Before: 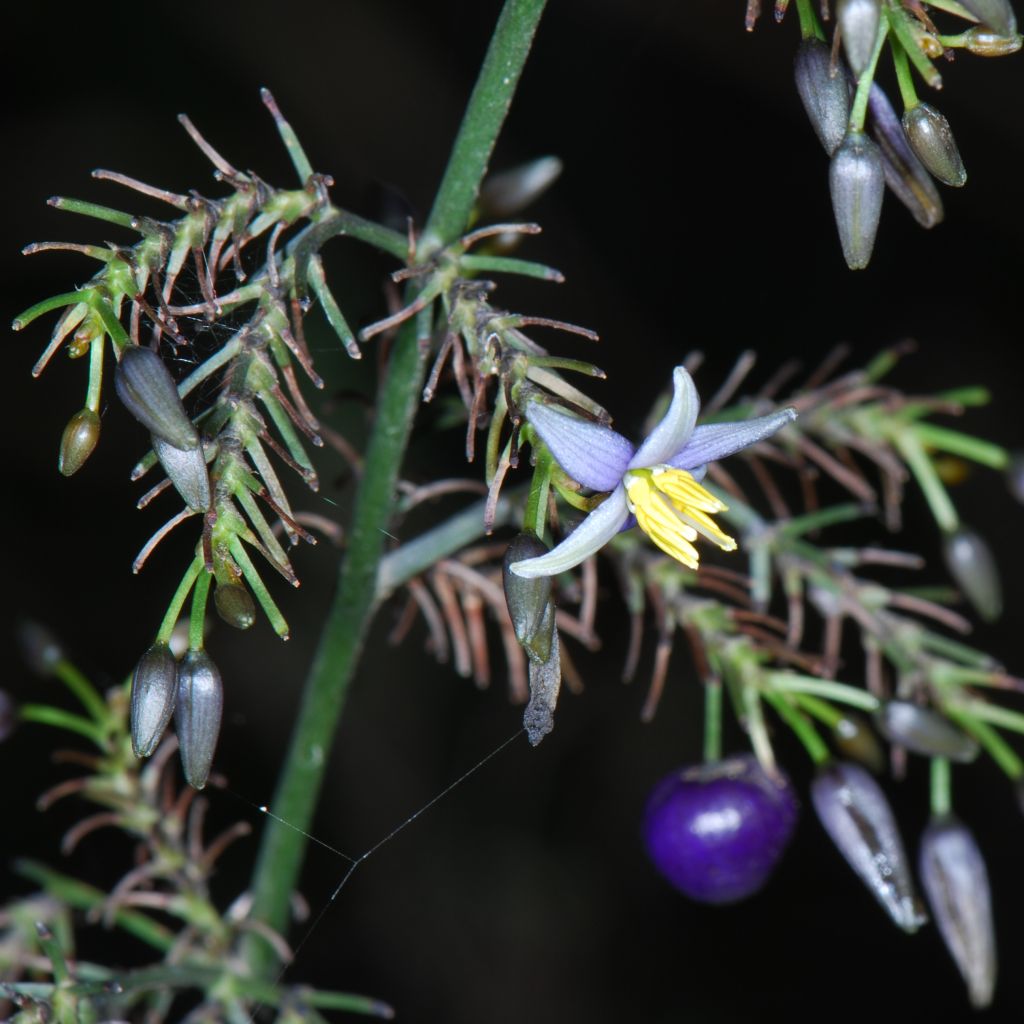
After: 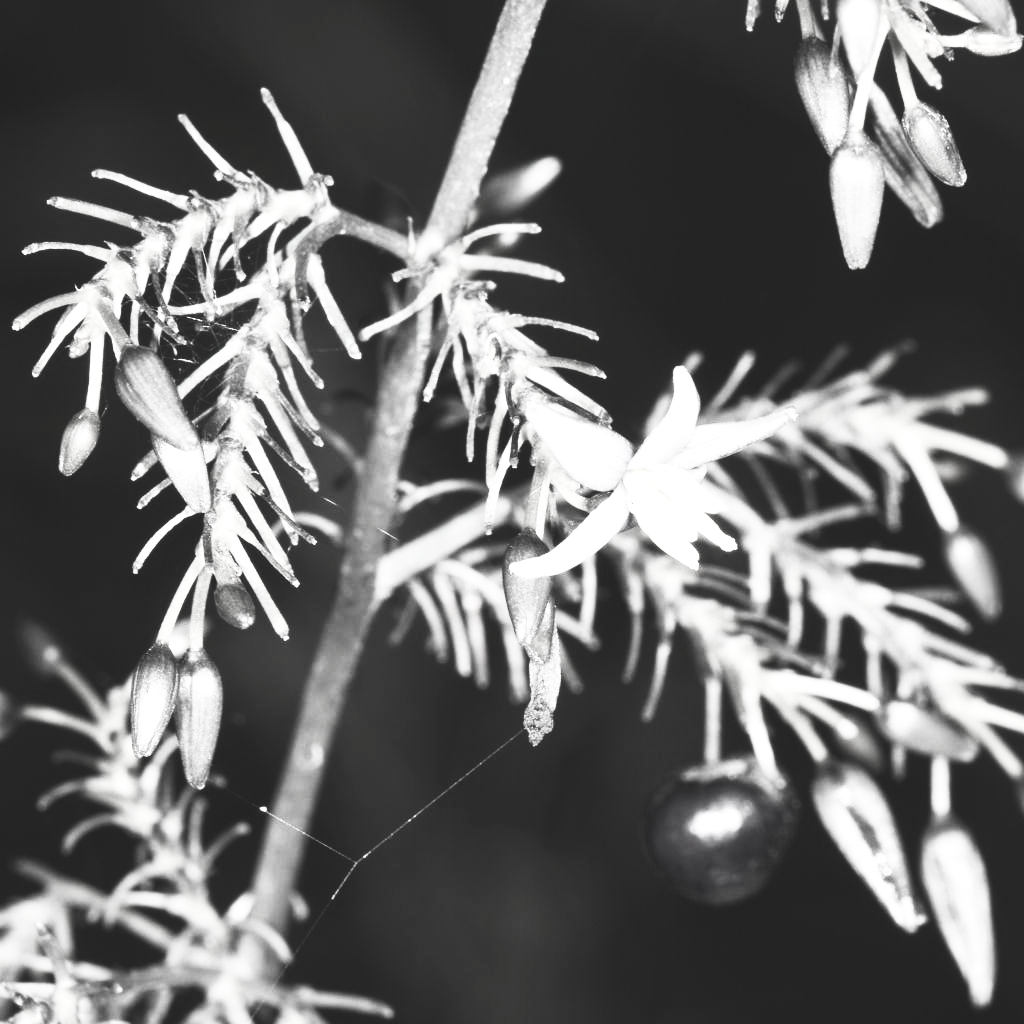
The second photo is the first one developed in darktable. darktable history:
contrast brightness saturation: contrast 0.52, brightness 0.483, saturation -0.986
exposure: black level correction 0, exposure 1.101 EV, compensate highlight preservation false
color balance rgb: highlights gain › chroma 1.345%, highlights gain › hue 55.04°, global offset › luminance 0.698%, perceptual saturation grading › global saturation 34.841%, perceptual saturation grading › highlights -29.965%, perceptual saturation grading › shadows 35.732%, global vibrance 2.634%
